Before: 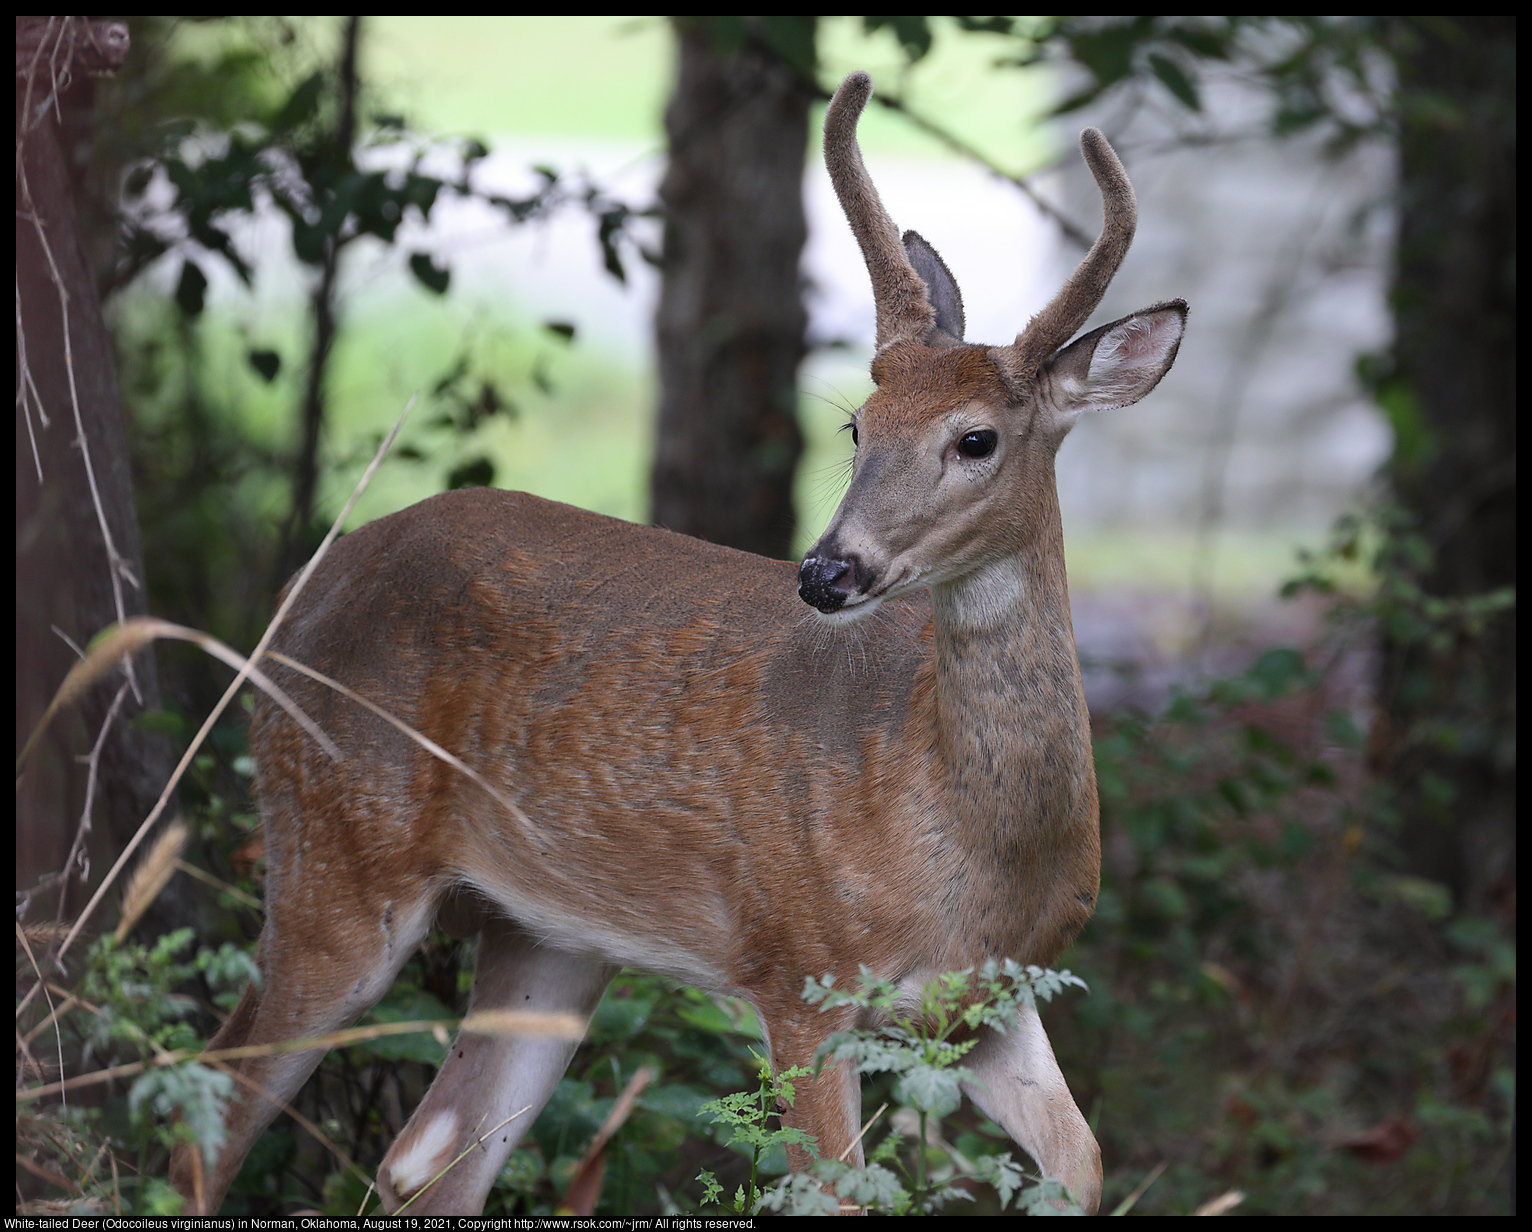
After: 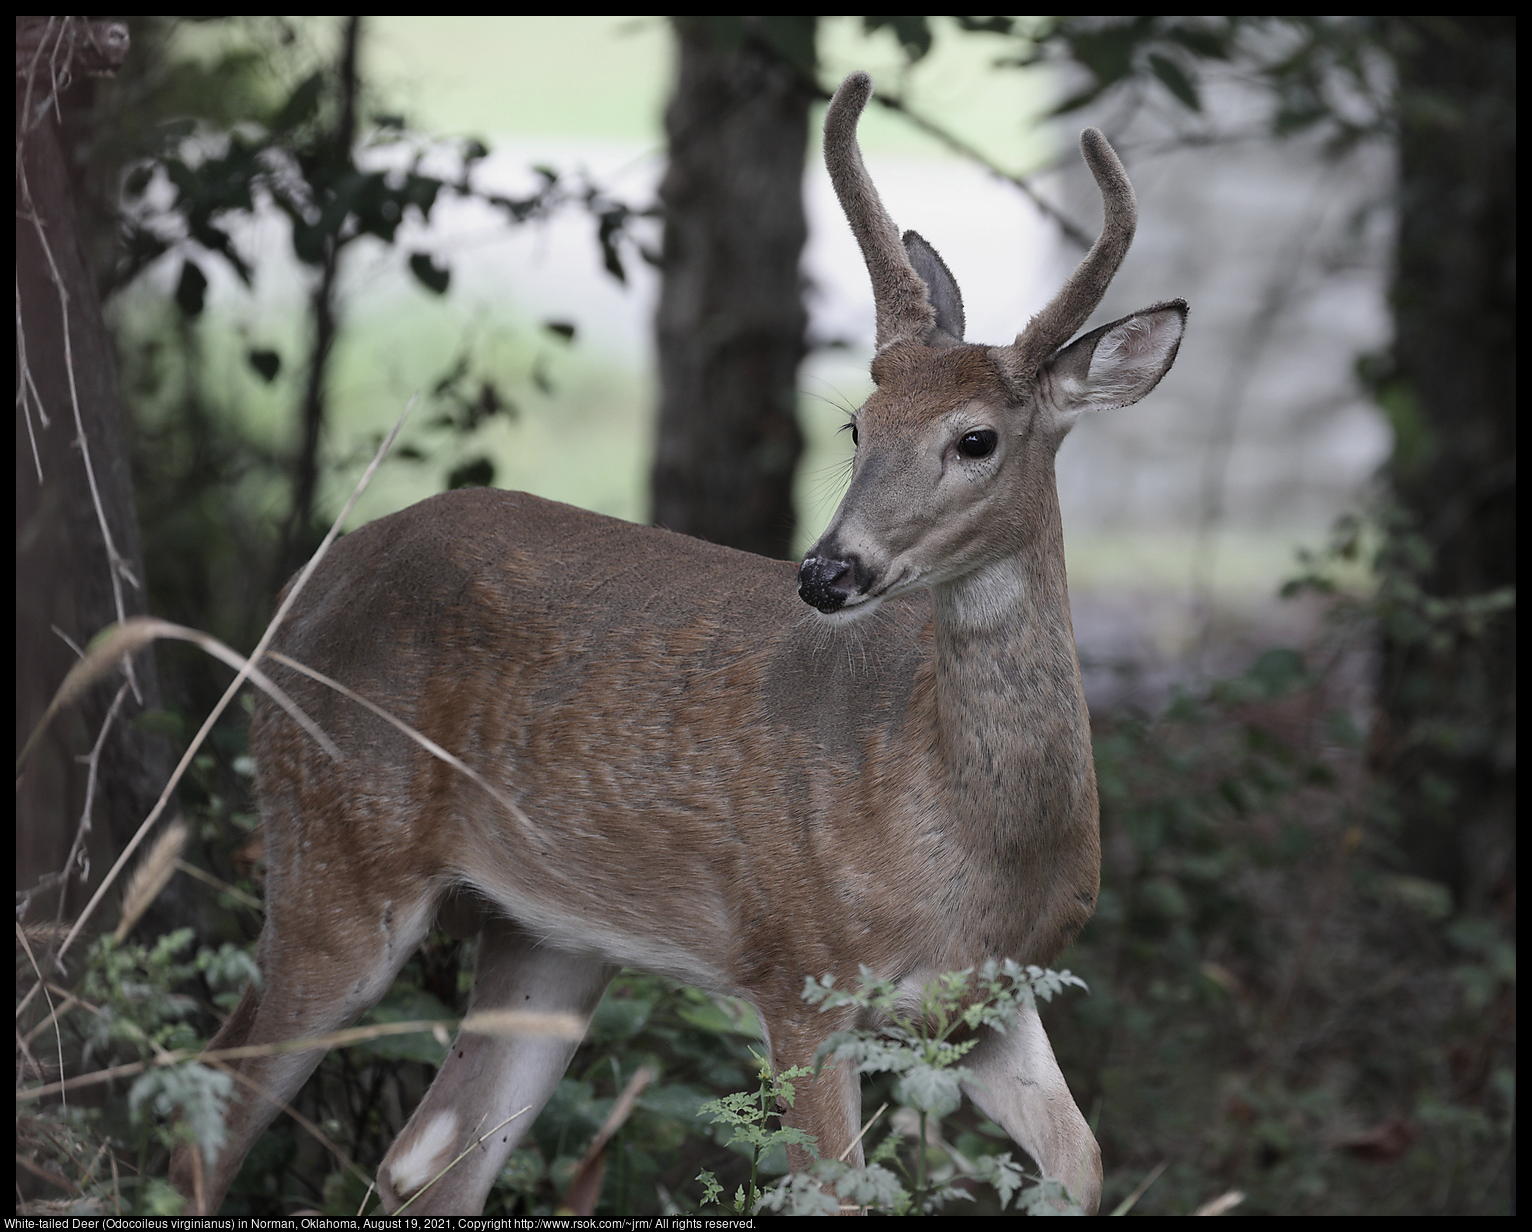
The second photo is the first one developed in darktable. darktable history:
color correction: highlights b* -0.031, saturation 0.562
exposure: exposure -0.156 EV, compensate highlight preservation false
